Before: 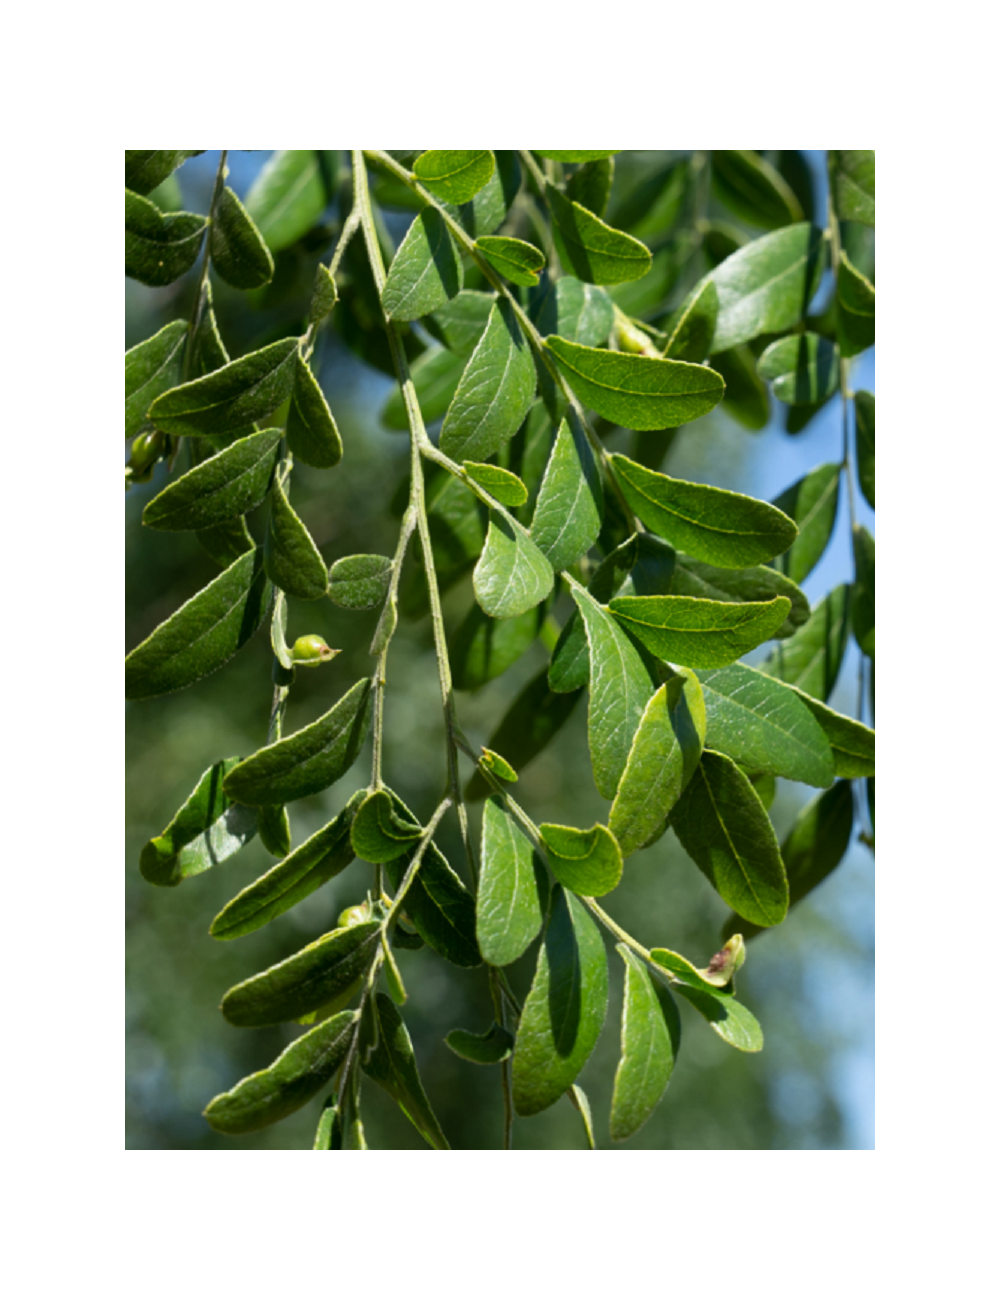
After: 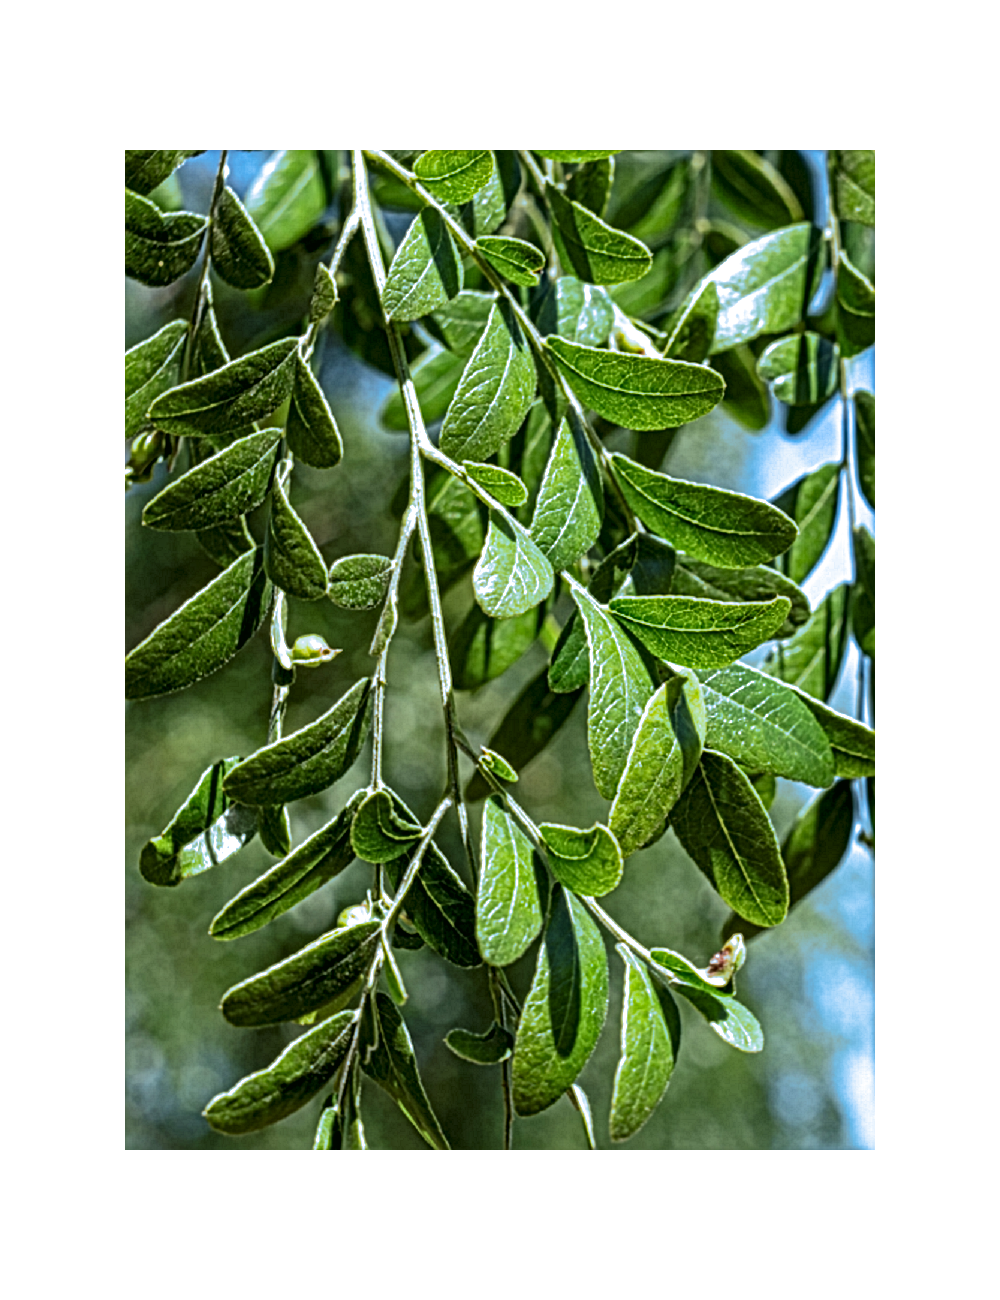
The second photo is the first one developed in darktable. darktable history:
local contrast: mode bilateral grid, contrast 20, coarseness 3, detail 300%, midtone range 0.2
contrast equalizer: octaves 7, y [[0.6 ×6], [0.55 ×6], [0 ×6], [0 ×6], [0 ×6]], mix 0.2
split-toning: shadows › hue 351.18°, shadows › saturation 0.86, highlights › hue 218.82°, highlights › saturation 0.73, balance -19.167
exposure: exposure 0.426 EV, compensate highlight preservation false
